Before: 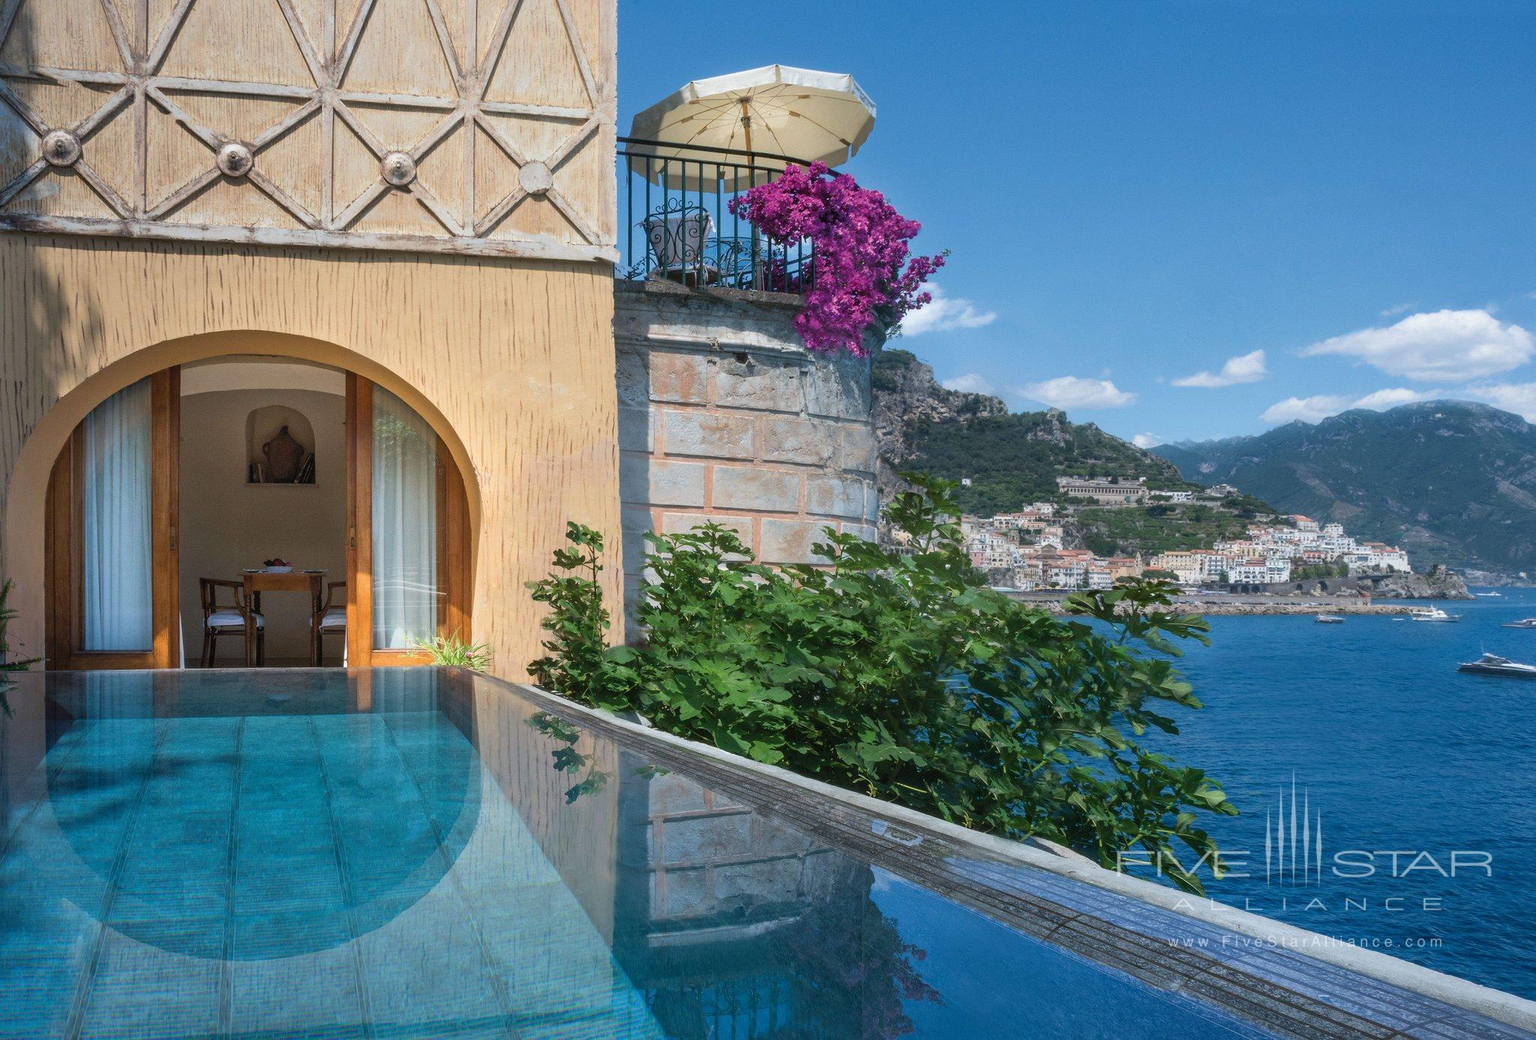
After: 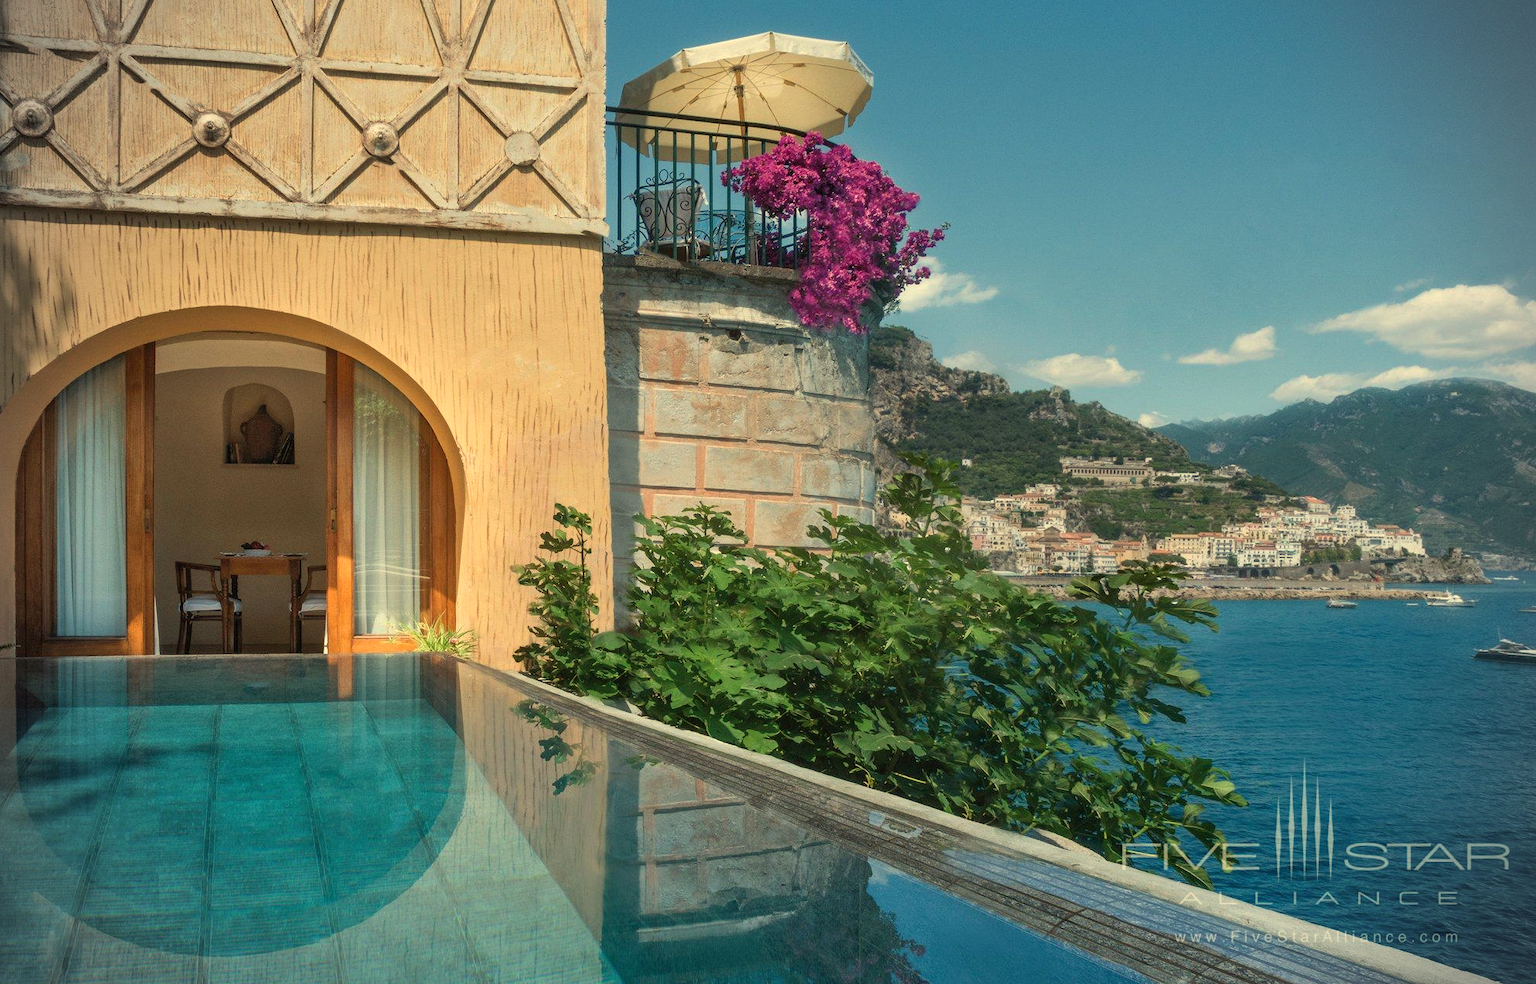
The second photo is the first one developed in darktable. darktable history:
shadows and highlights: shadows 37.27, highlights -28.18, soften with gaussian
crop: left 1.964%, top 3.251%, right 1.122%, bottom 4.933%
vignetting: dithering 8-bit output, unbound false
white balance: red 1.08, blue 0.791
